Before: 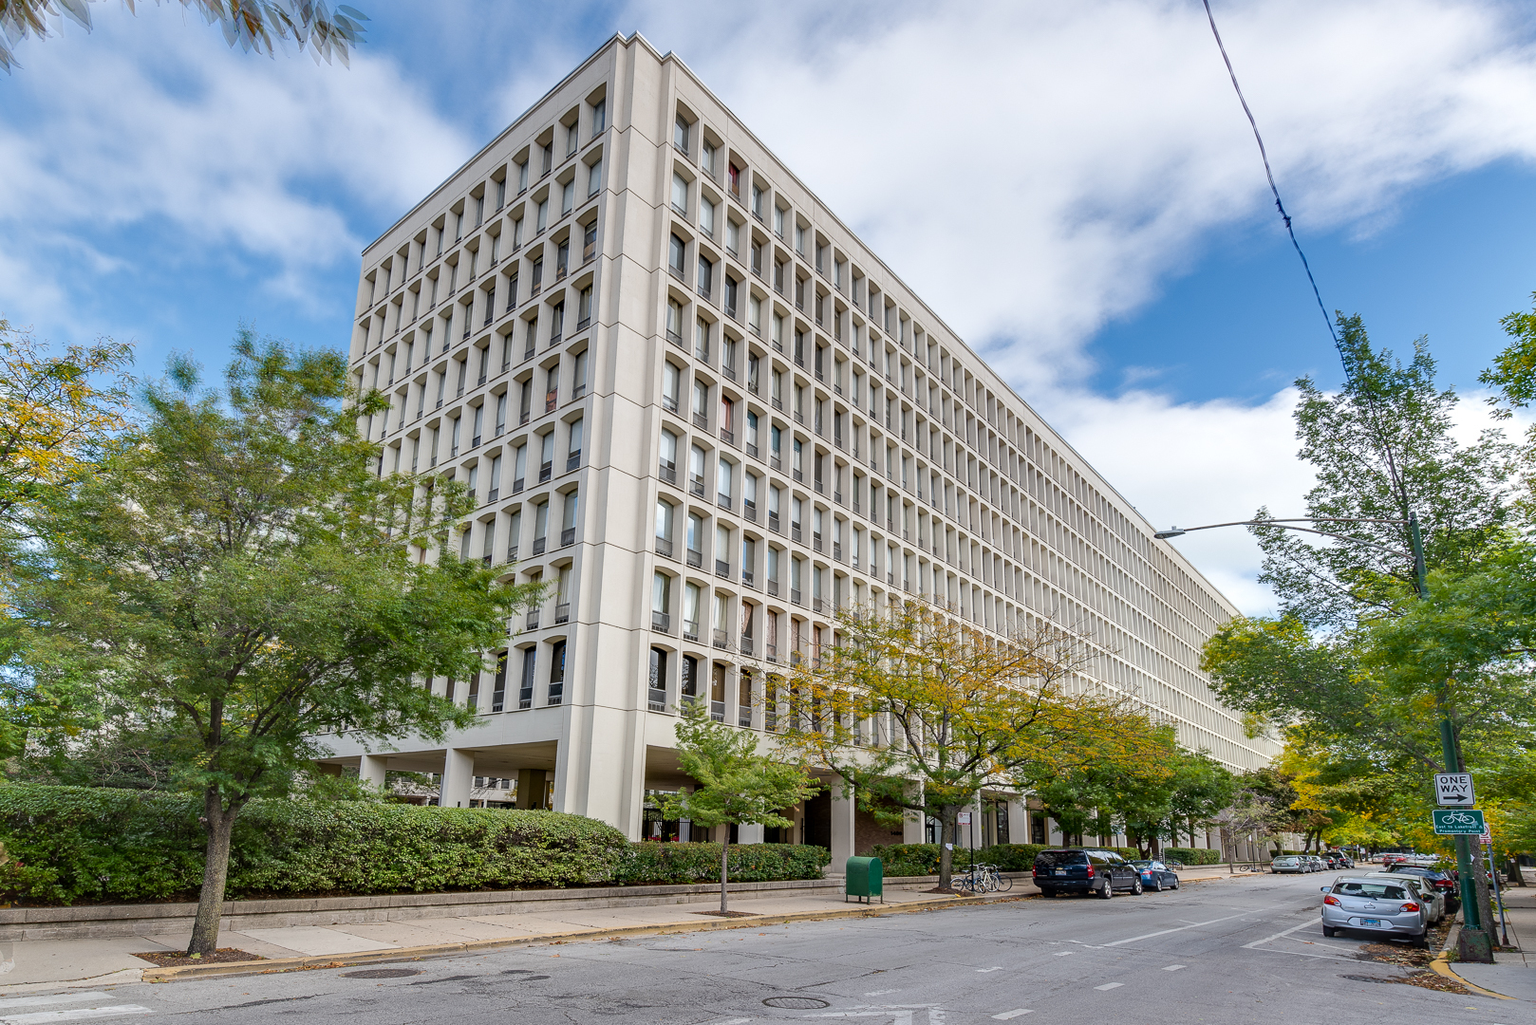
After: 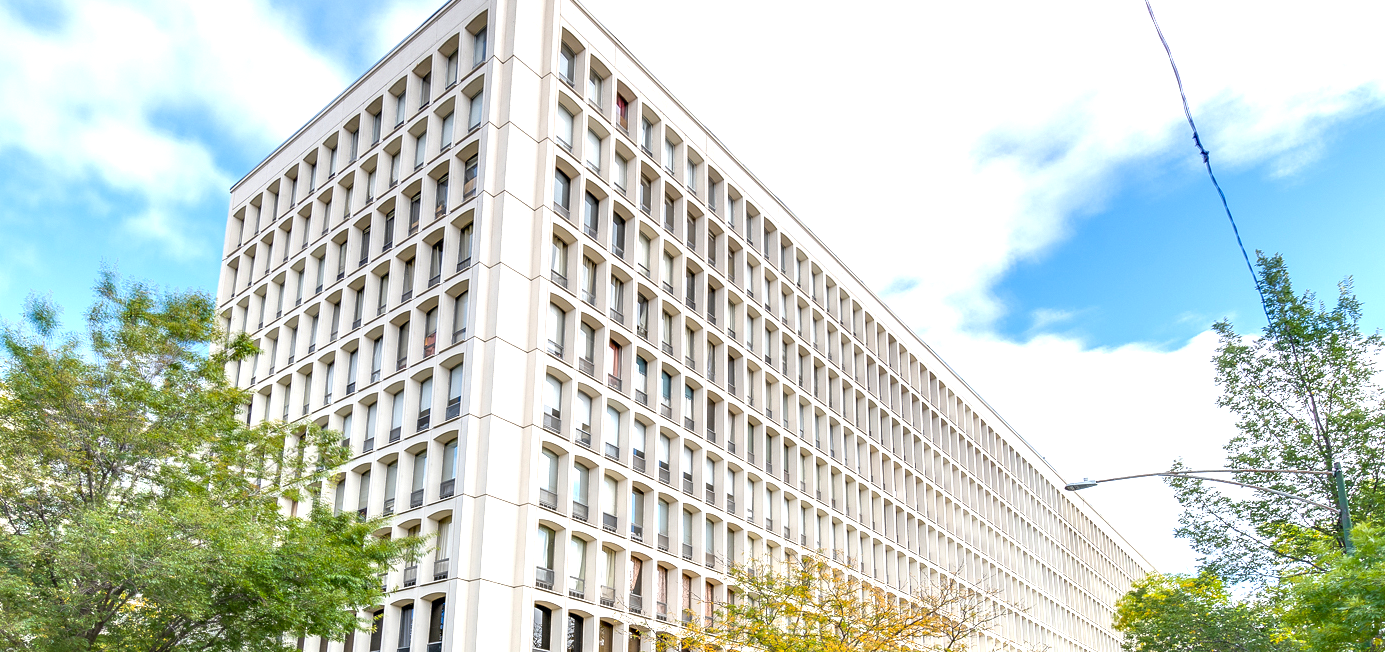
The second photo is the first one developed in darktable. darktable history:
crop and rotate: left 9.351%, top 7.272%, right 5.044%, bottom 32.339%
exposure: exposure 1 EV, compensate highlight preservation false
tone equalizer: on, module defaults
